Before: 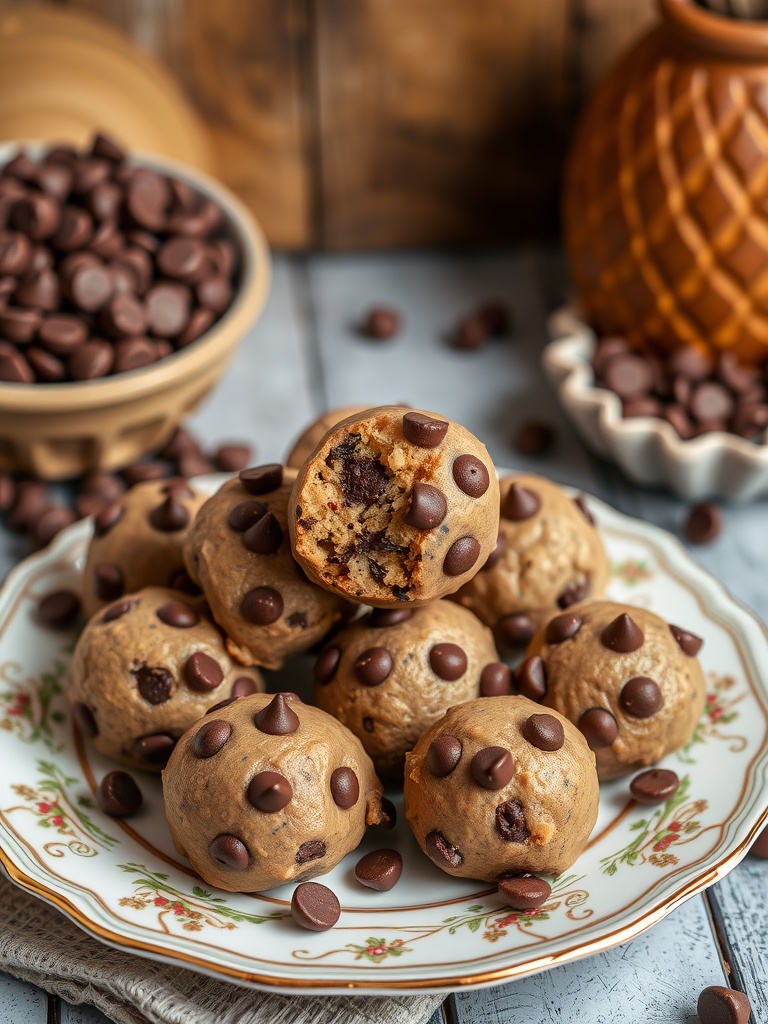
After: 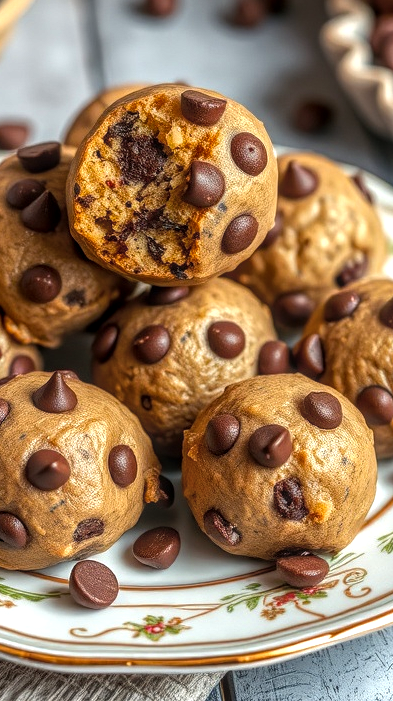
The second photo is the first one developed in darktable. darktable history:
color balance rgb: shadows lift › chroma 1.366%, shadows lift › hue 258.24°, power › hue 329.25°, perceptual saturation grading › global saturation 19.852%, perceptual brilliance grading › highlights 9.968%, perceptual brilliance grading › shadows -5.026%
color zones: curves: ch0 [(0, 0.5) (0.143, 0.5) (0.286, 0.5) (0.429, 0.5) (0.571, 0.5) (0.714, 0.476) (0.857, 0.5) (1, 0.5)]; ch2 [(0, 0.5) (0.143, 0.5) (0.286, 0.5) (0.429, 0.5) (0.571, 0.5) (0.714, 0.487) (0.857, 0.5) (1, 0.5)]
crop and rotate: left 28.97%, top 31.488%, right 19.811%
local contrast: highlights 76%, shadows 55%, detail 176%, midtone range 0.214
